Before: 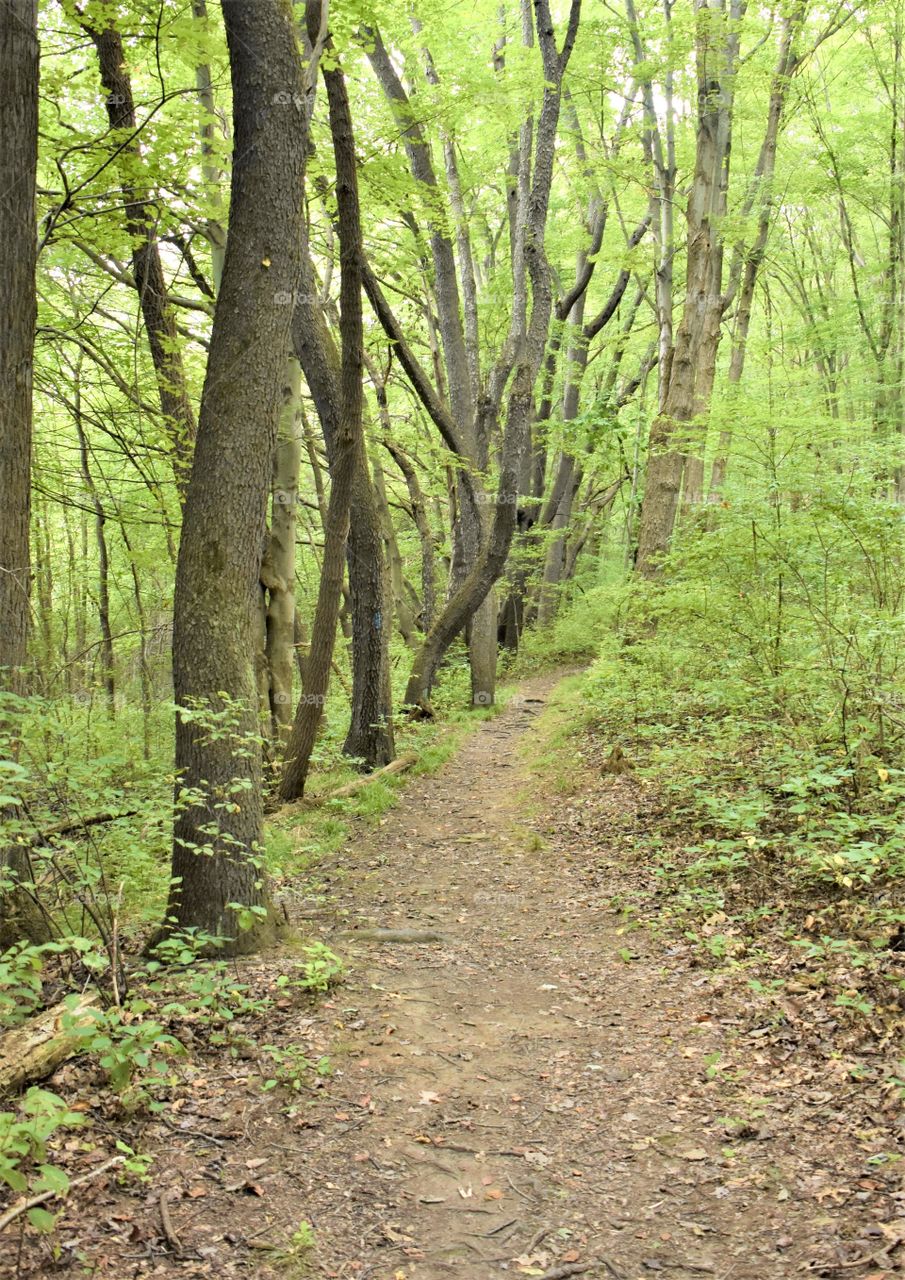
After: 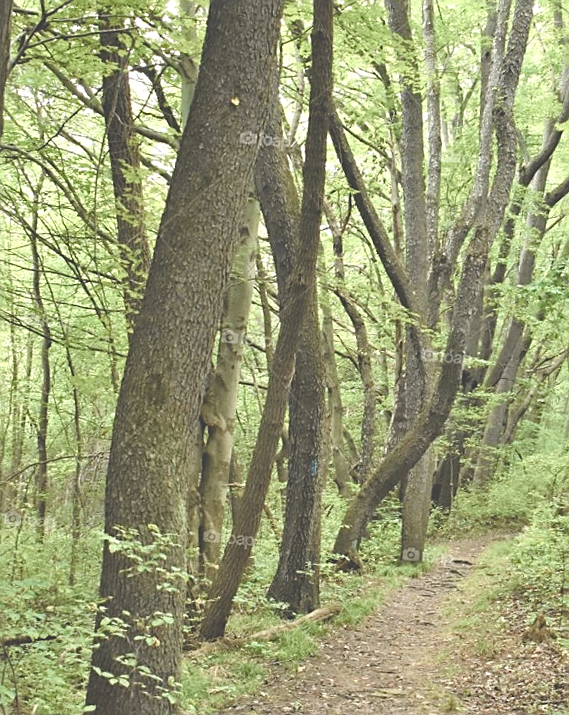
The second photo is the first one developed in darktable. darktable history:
sharpen: on, module defaults
exposure: black level correction -0.062, exposure -0.049 EV, compensate exposure bias true, compensate highlight preservation false
crop and rotate: angle -5.2°, left 2.081%, top 6.634%, right 27.17%, bottom 30.512%
color balance rgb: perceptual saturation grading › global saturation 0.807%, perceptual saturation grading › highlights -34.467%, perceptual saturation grading › mid-tones 14.958%, perceptual saturation grading › shadows 47.709%, global vibrance 11.391%, contrast 5.08%
